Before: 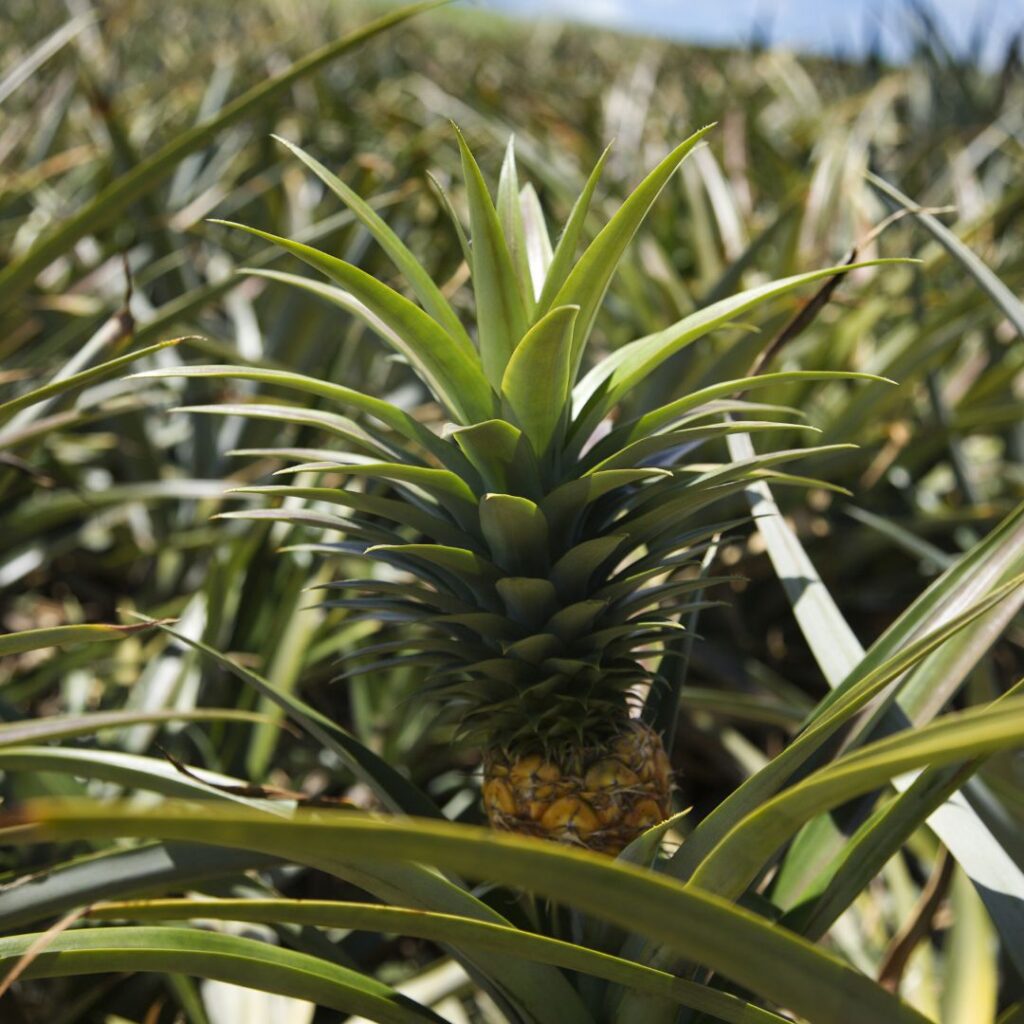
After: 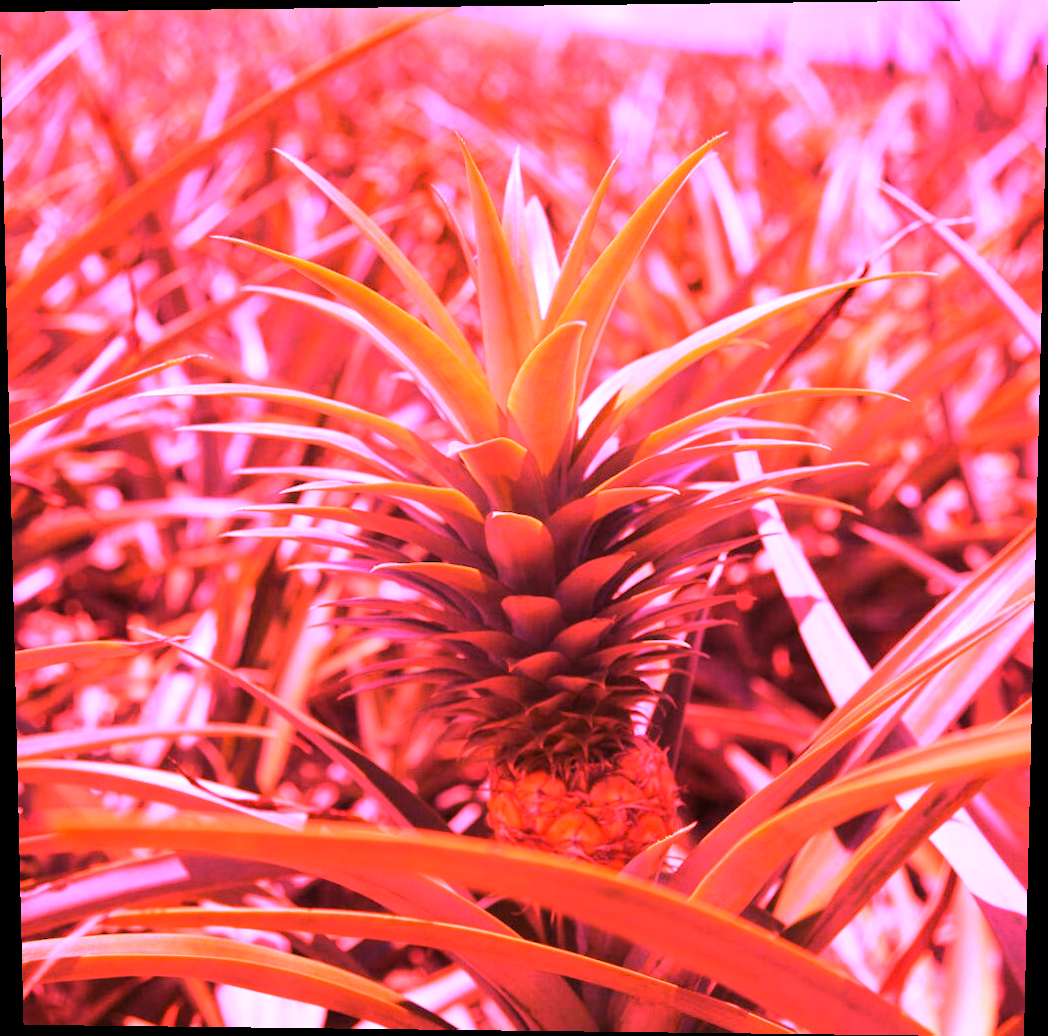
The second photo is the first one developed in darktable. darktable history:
white balance: red 4.26, blue 1.802
rotate and perspective: lens shift (vertical) 0.048, lens shift (horizontal) -0.024, automatic cropping off
